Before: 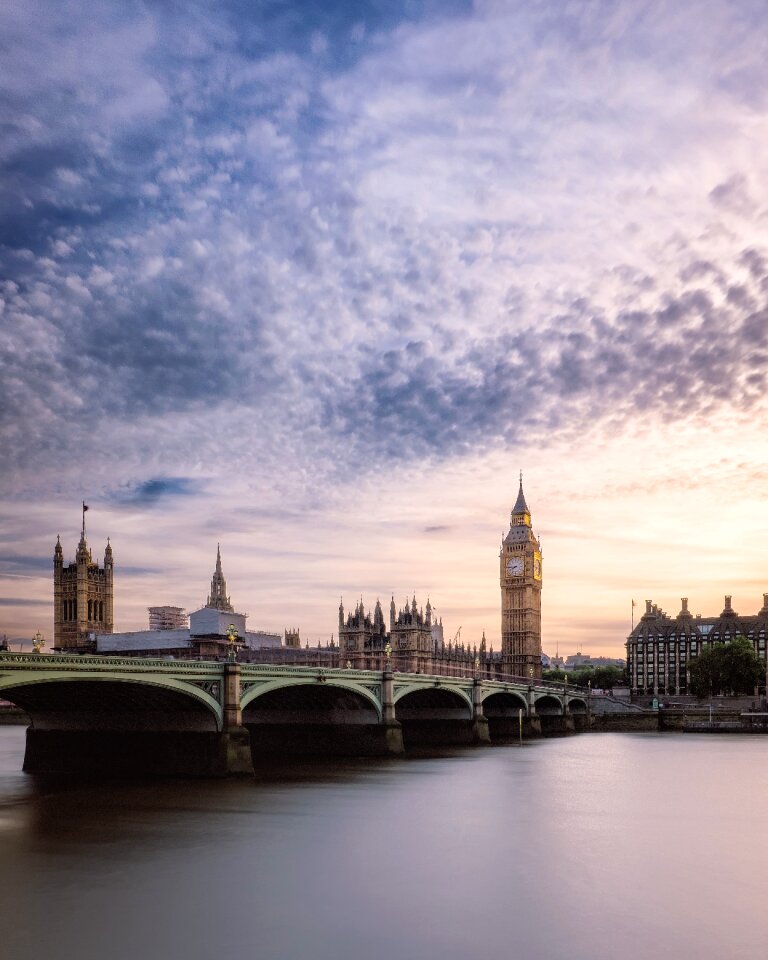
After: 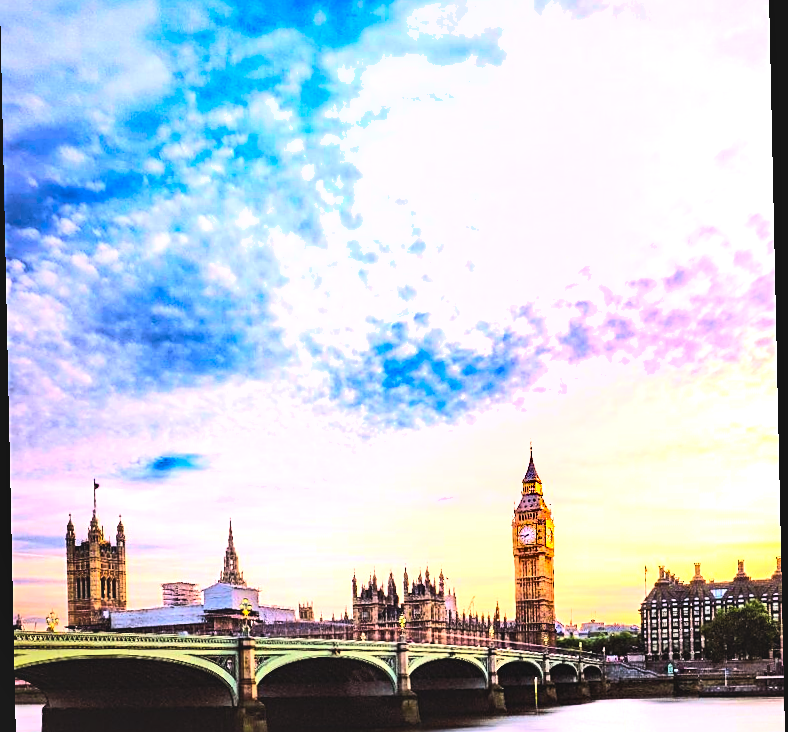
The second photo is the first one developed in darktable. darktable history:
exposure: black level correction 0, exposure 0.7 EV, compensate exposure bias true, compensate highlight preservation false
shadows and highlights: soften with gaussian
rotate and perspective: rotation -1.24°, automatic cropping off
crop: top 3.857%, bottom 21.132%
sharpen: on, module defaults
color balance rgb: global offset › luminance 0.71%, perceptual saturation grading › global saturation -11.5%, perceptual brilliance grading › highlights 17.77%, perceptual brilliance grading › mid-tones 31.71%, perceptual brilliance grading › shadows -31.01%, global vibrance 50%
contrast brightness saturation: contrast 0.24, brightness 0.26, saturation 0.39
color contrast: green-magenta contrast 1.2, blue-yellow contrast 1.2
